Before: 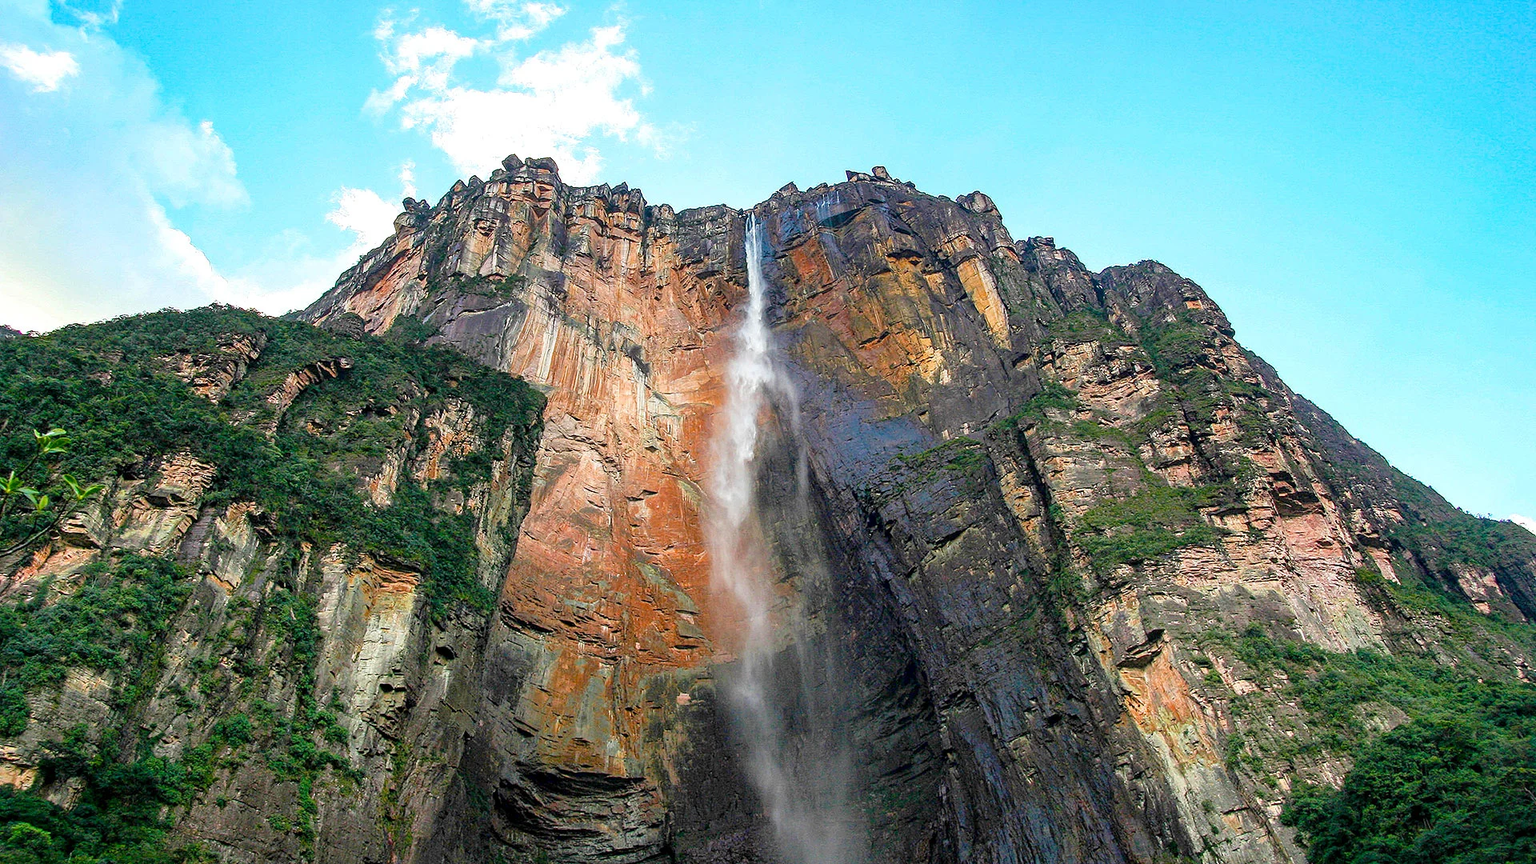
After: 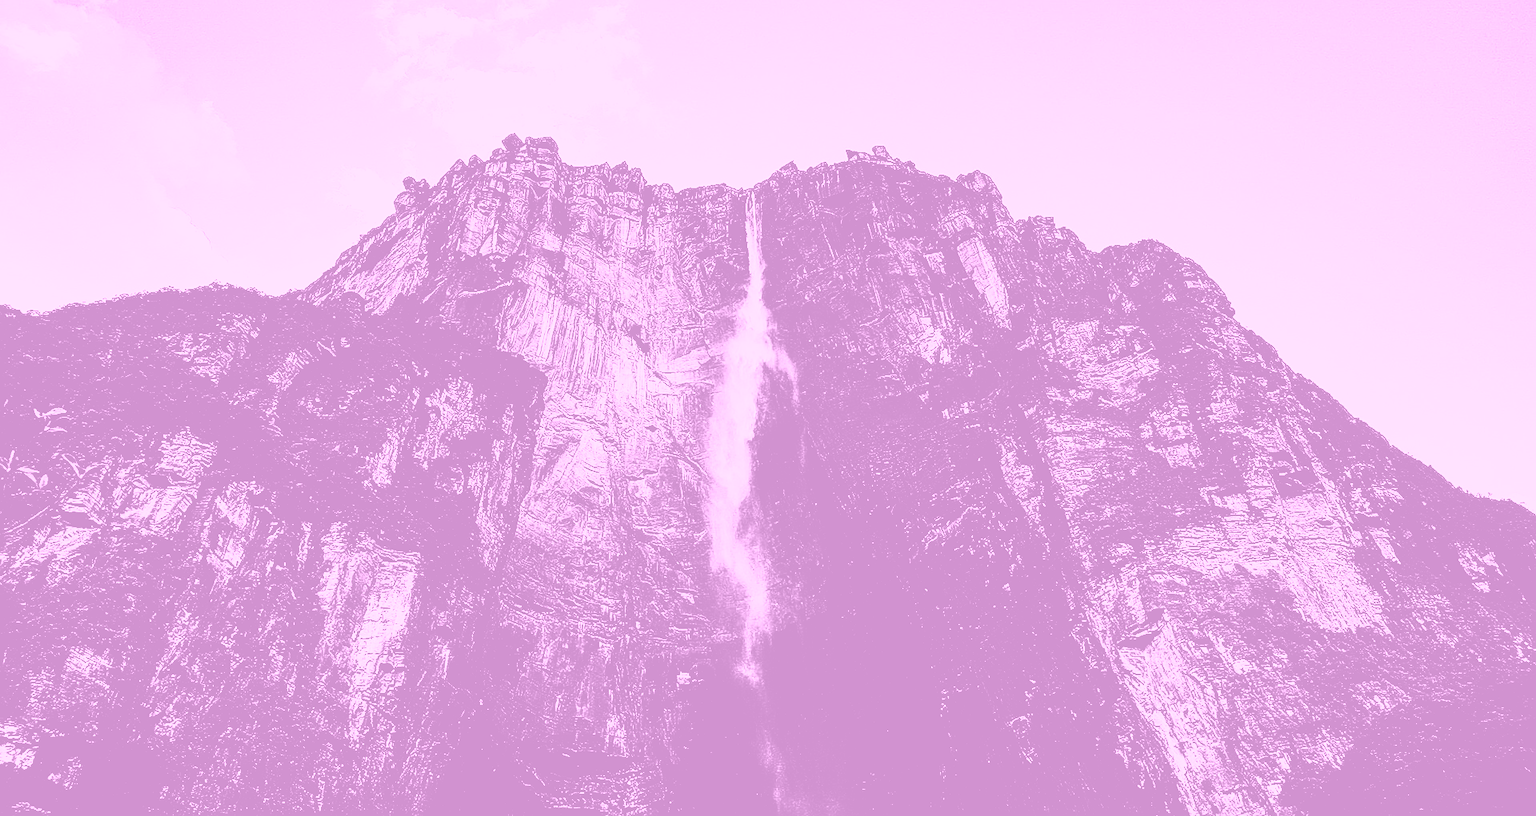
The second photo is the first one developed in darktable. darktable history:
exposure: exposure -0.36 EV, compensate highlight preservation false
shadows and highlights: radius 133.83, soften with gaussian
color balance rgb: perceptual saturation grading › global saturation 30%, global vibrance 20%
sharpen: on, module defaults
contrast brightness saturation: contrast 0.77, brightness -1, saturation 1
crop and rotate: top 2.479%, bottom 3.018%
colorize: hue 331.2°, saturation 75%, source mix 30.28%, lightness 70.52%, version 1
